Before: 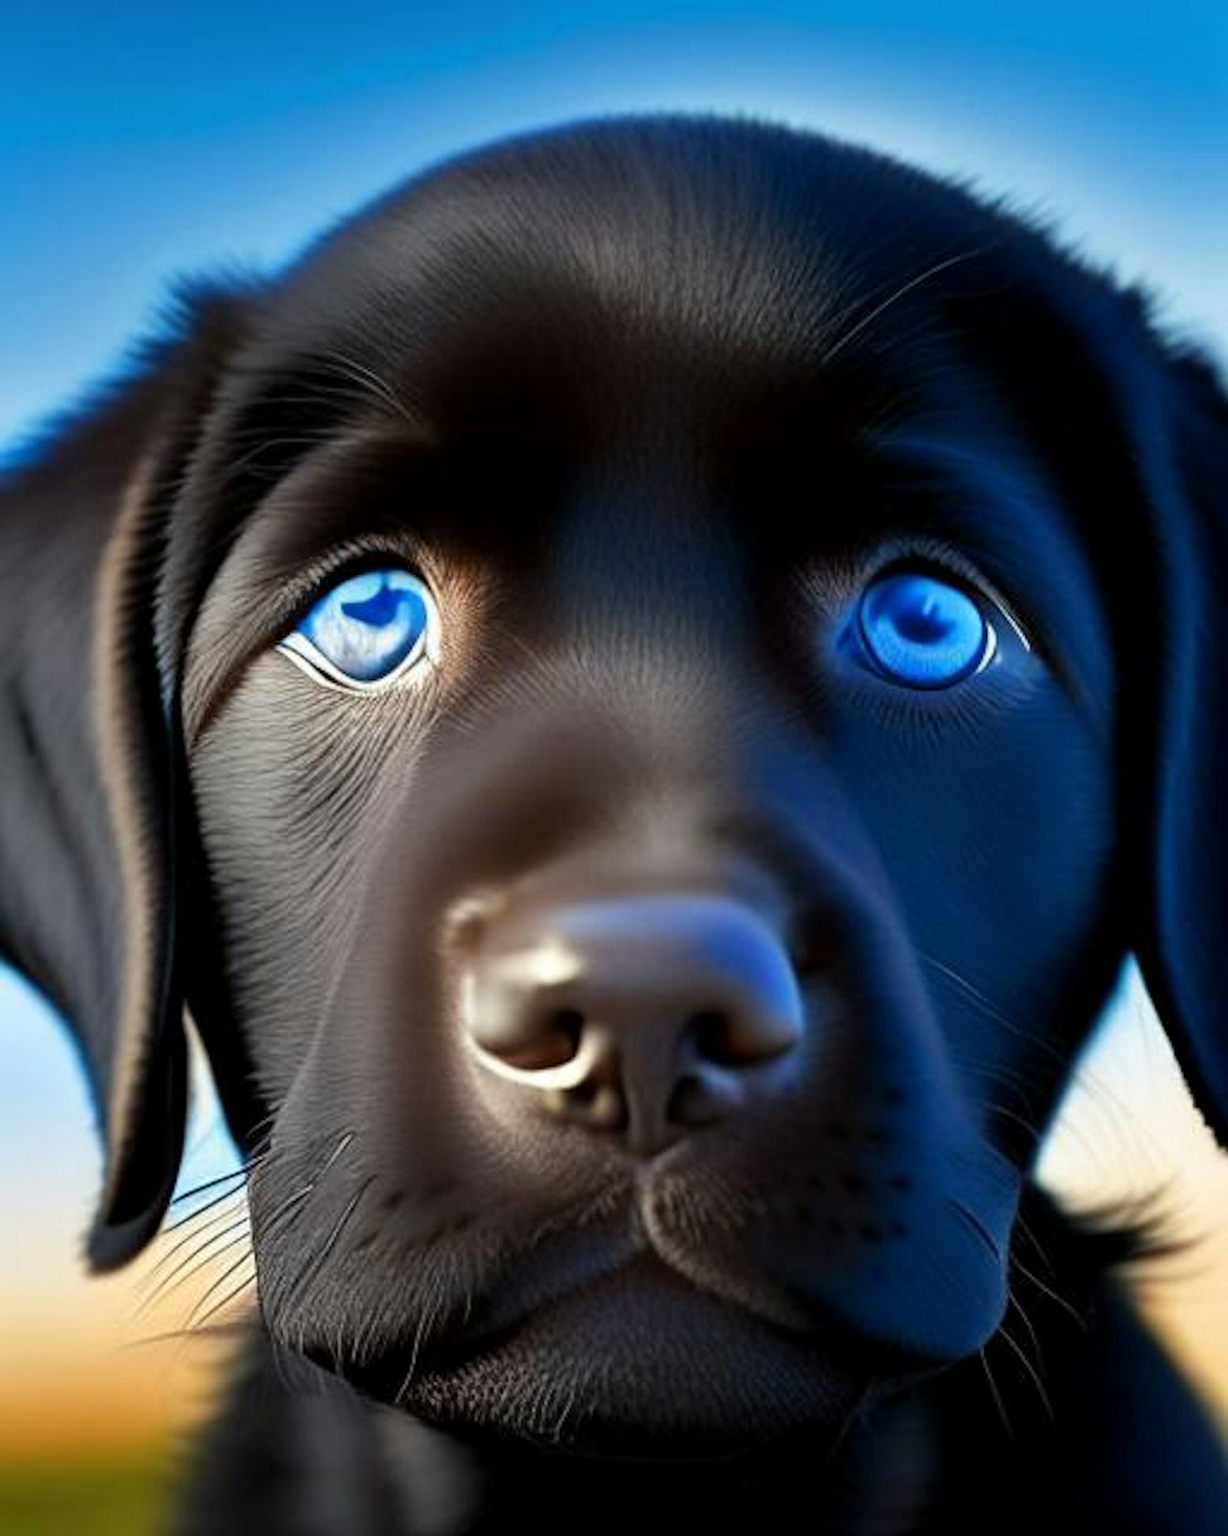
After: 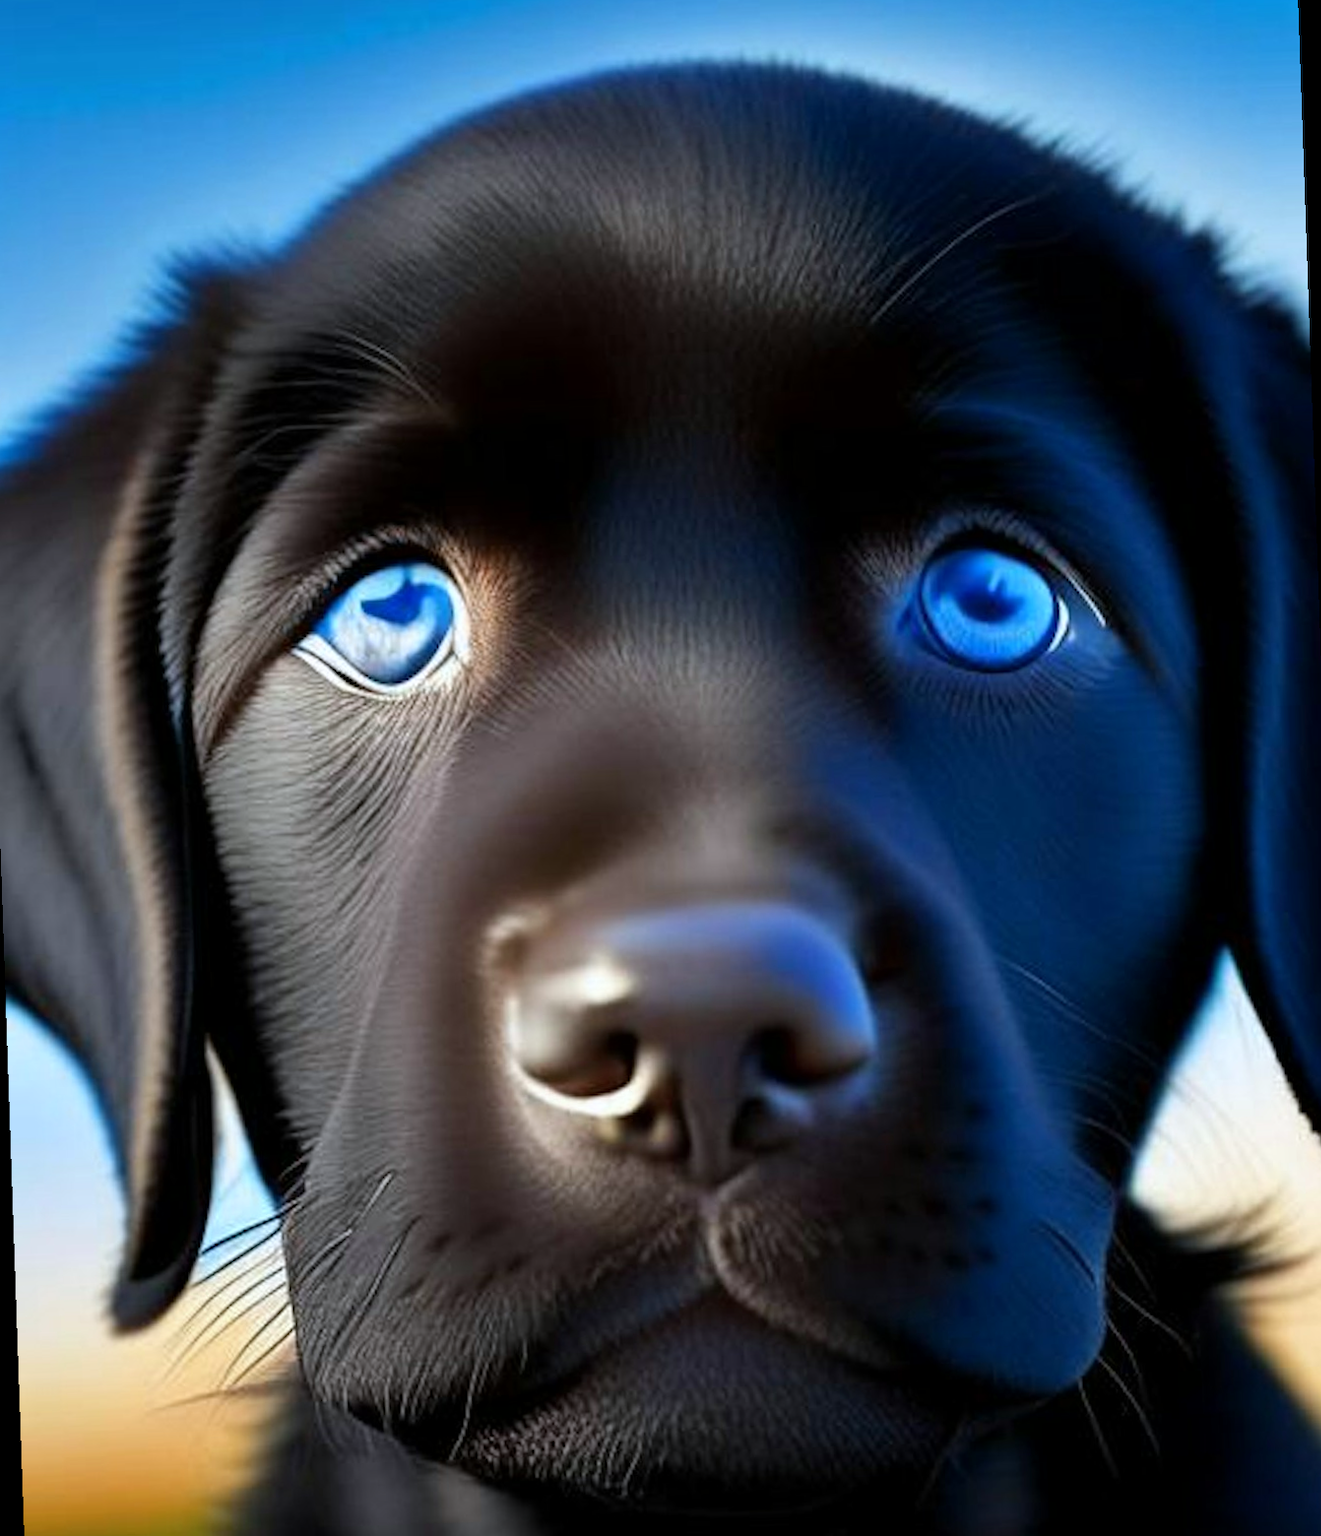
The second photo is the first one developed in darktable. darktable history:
rotate and perspective: rotation -2°, crop left 0.022, crop right 0.978, crop top 0.049, crop bottom 0.951
white balance: red 0.983, blue 1.036
